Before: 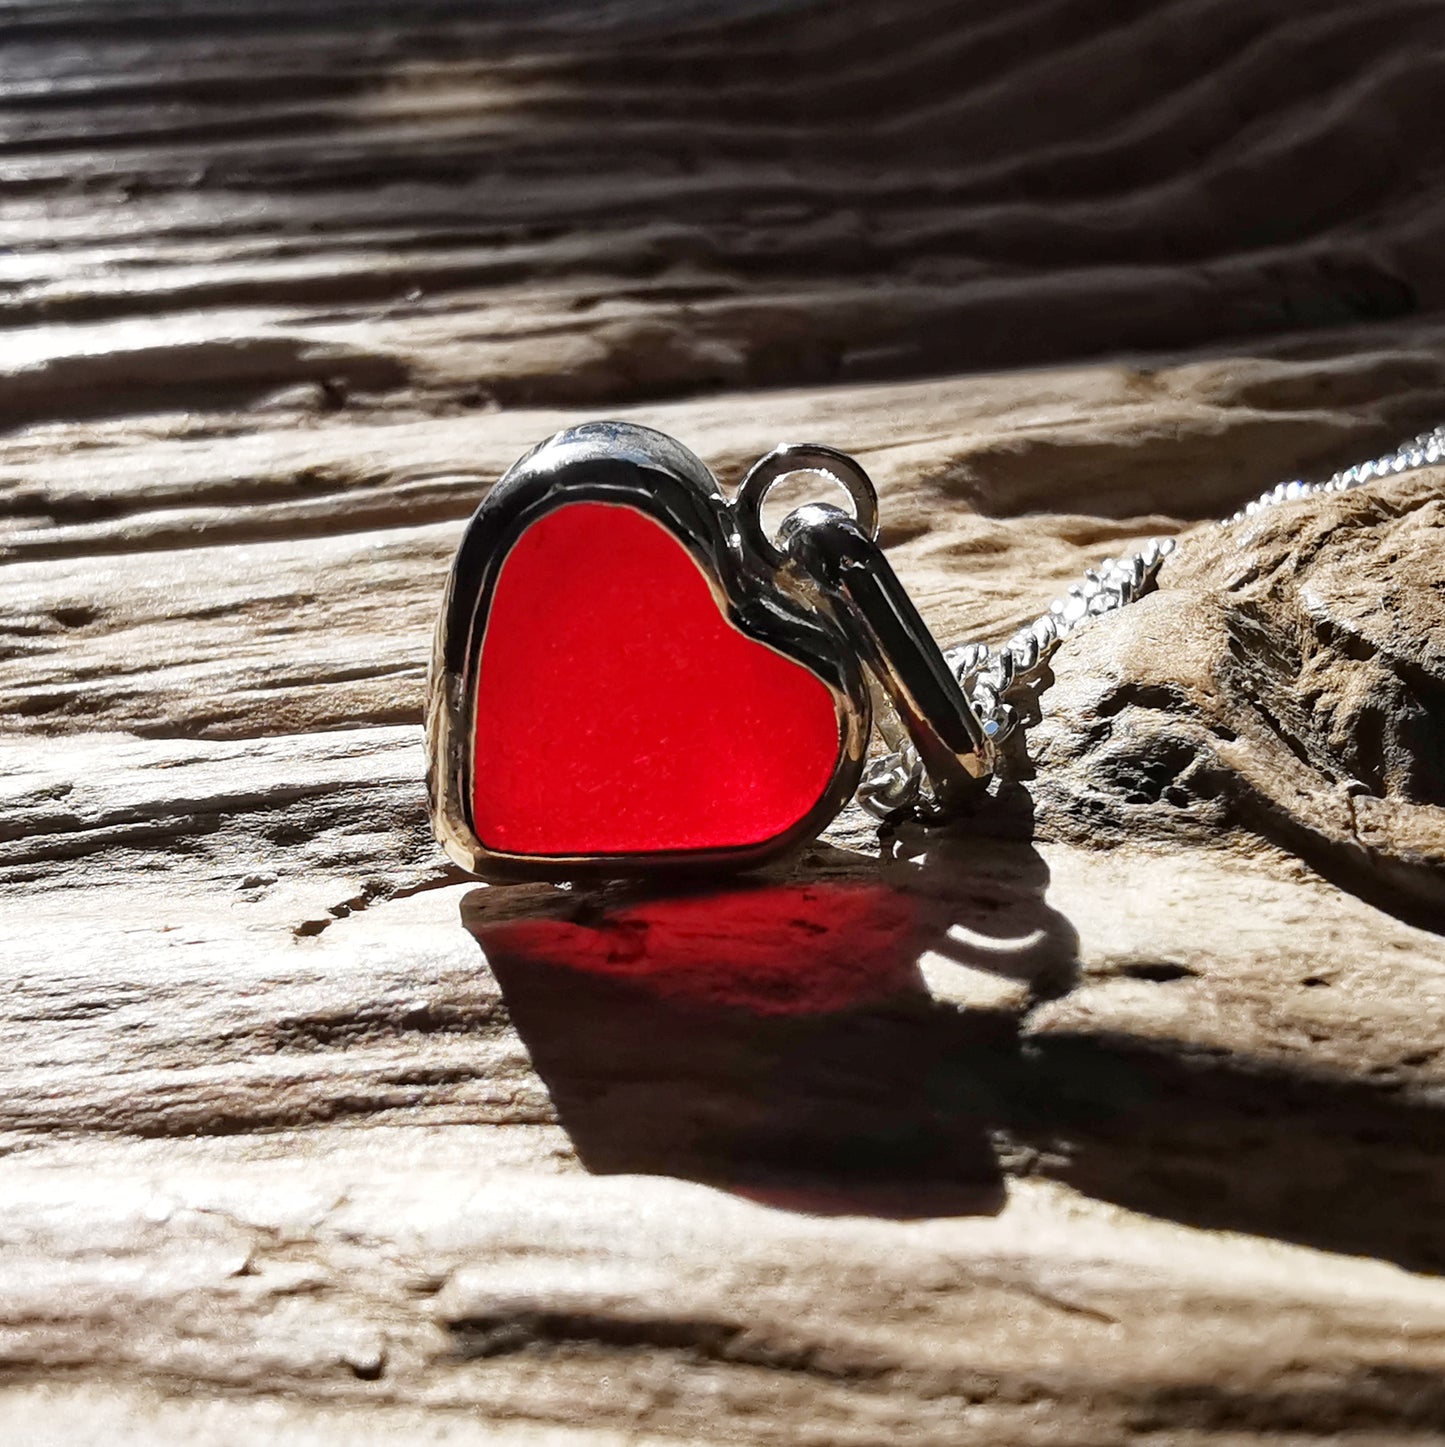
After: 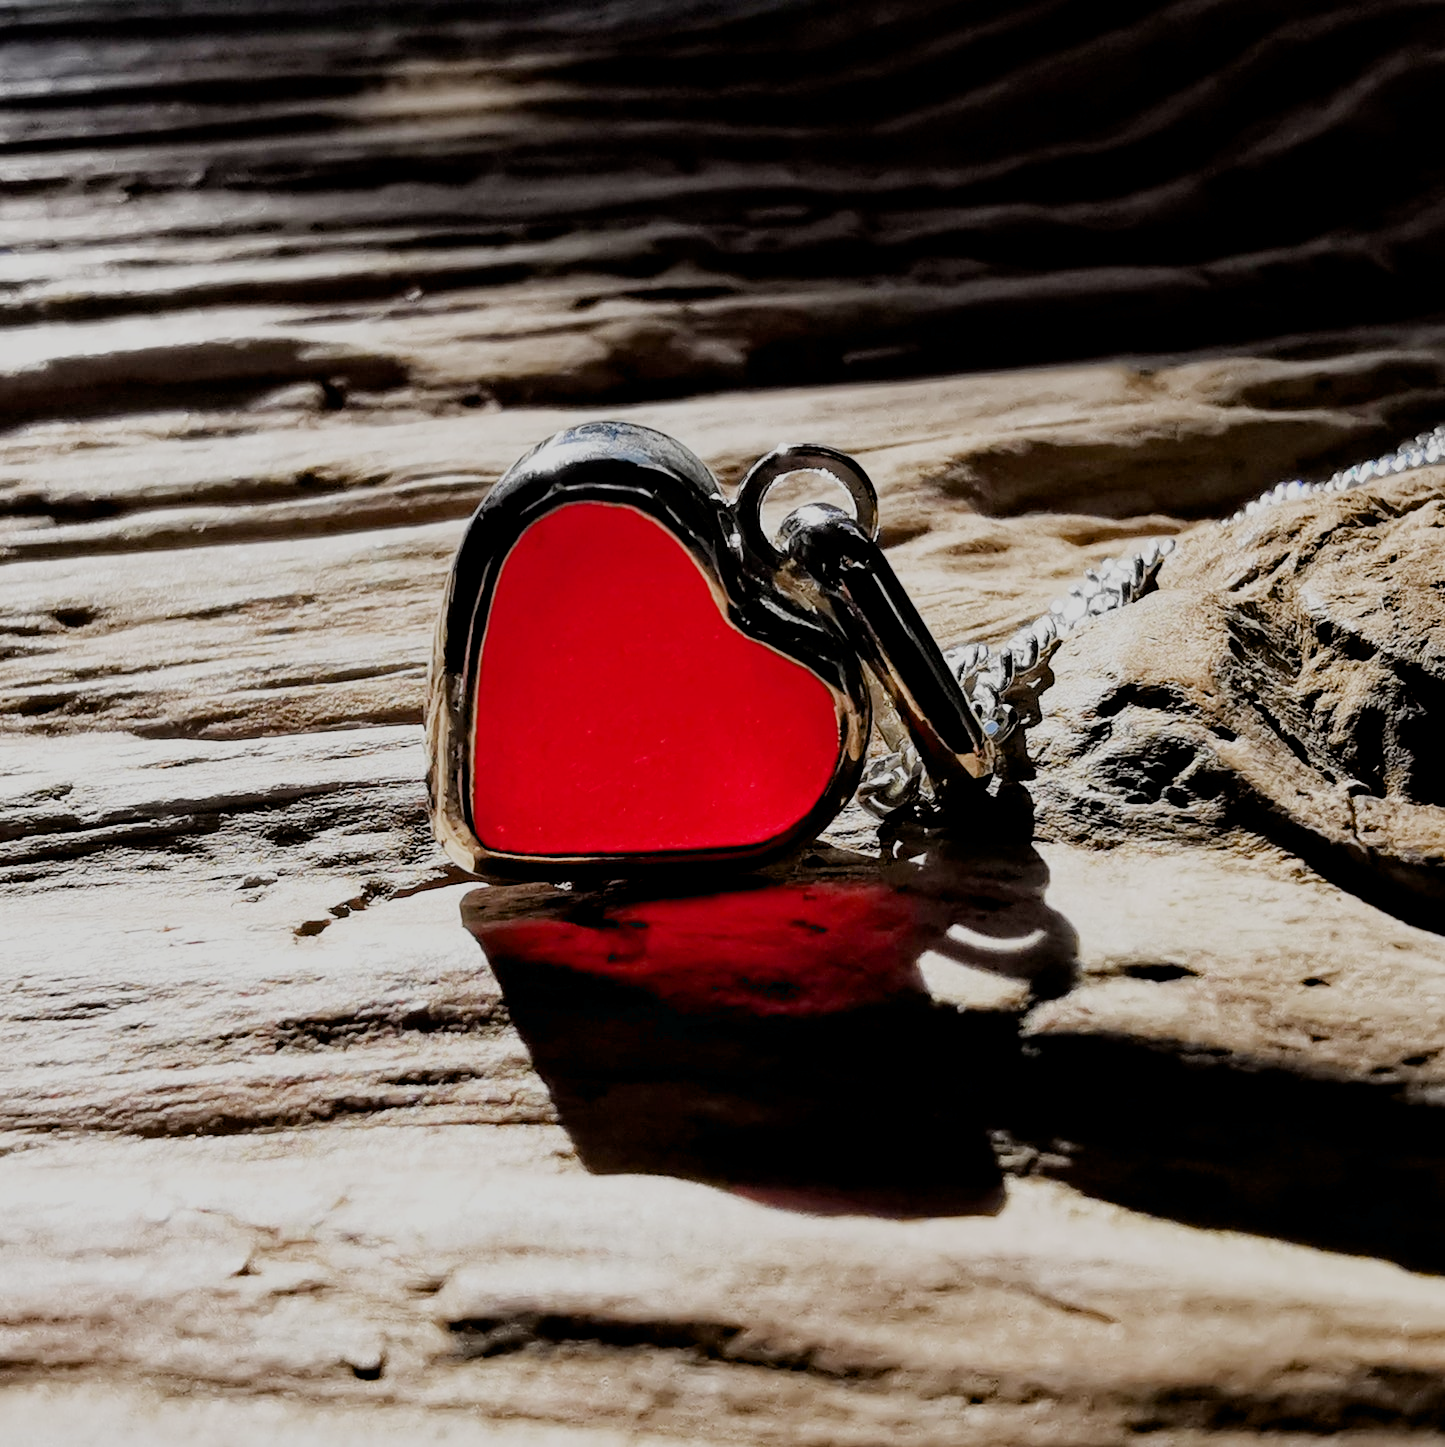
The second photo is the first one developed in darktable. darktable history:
exposure: black level correction 0.009, exposure 0.119 EV, compensate highlight preservation false
filmic rgb: black relative exposure -7.15 EV, white relative exposure 5.36 EV, hardness 3.02
